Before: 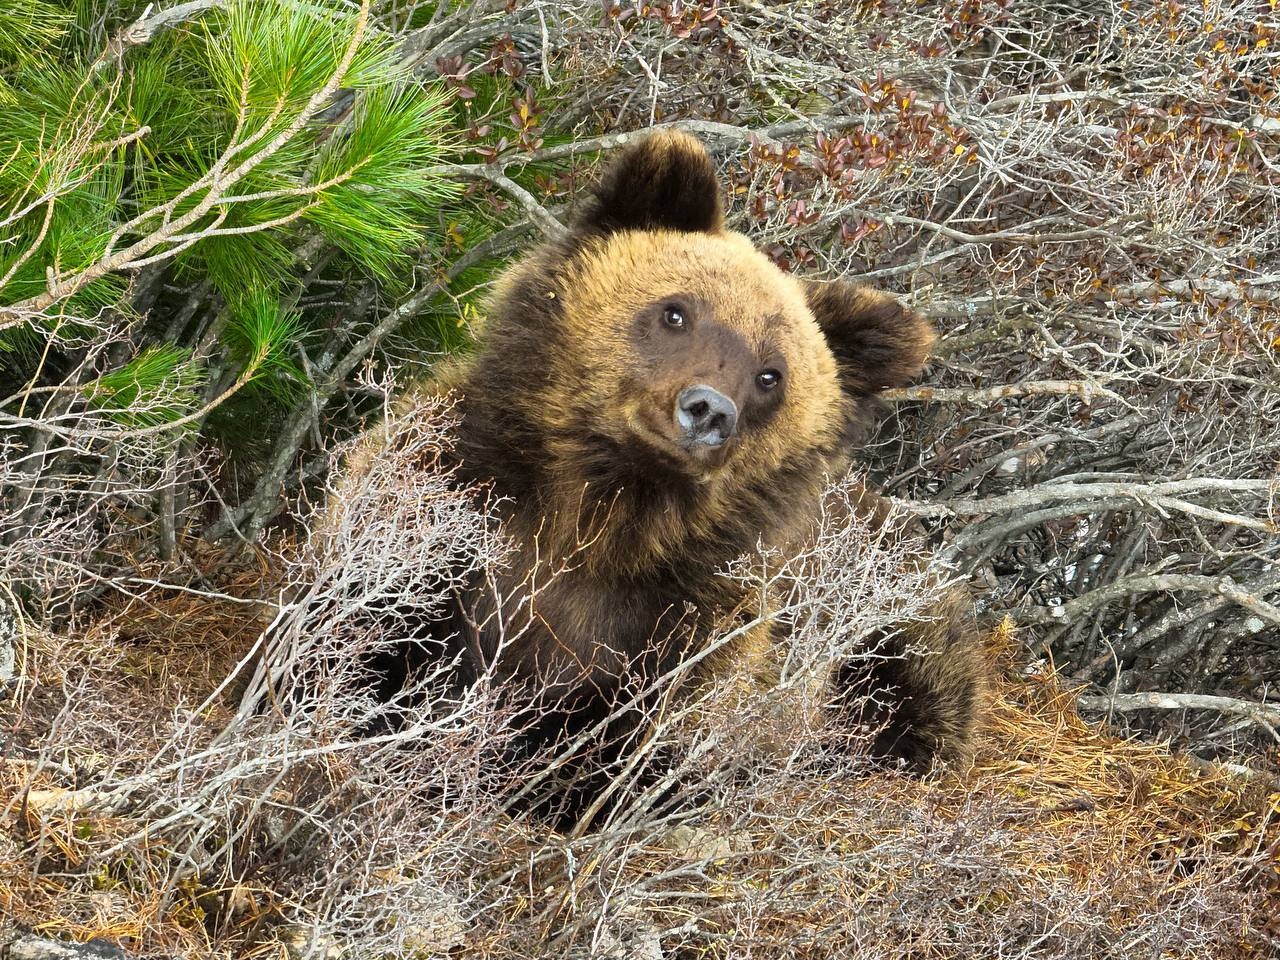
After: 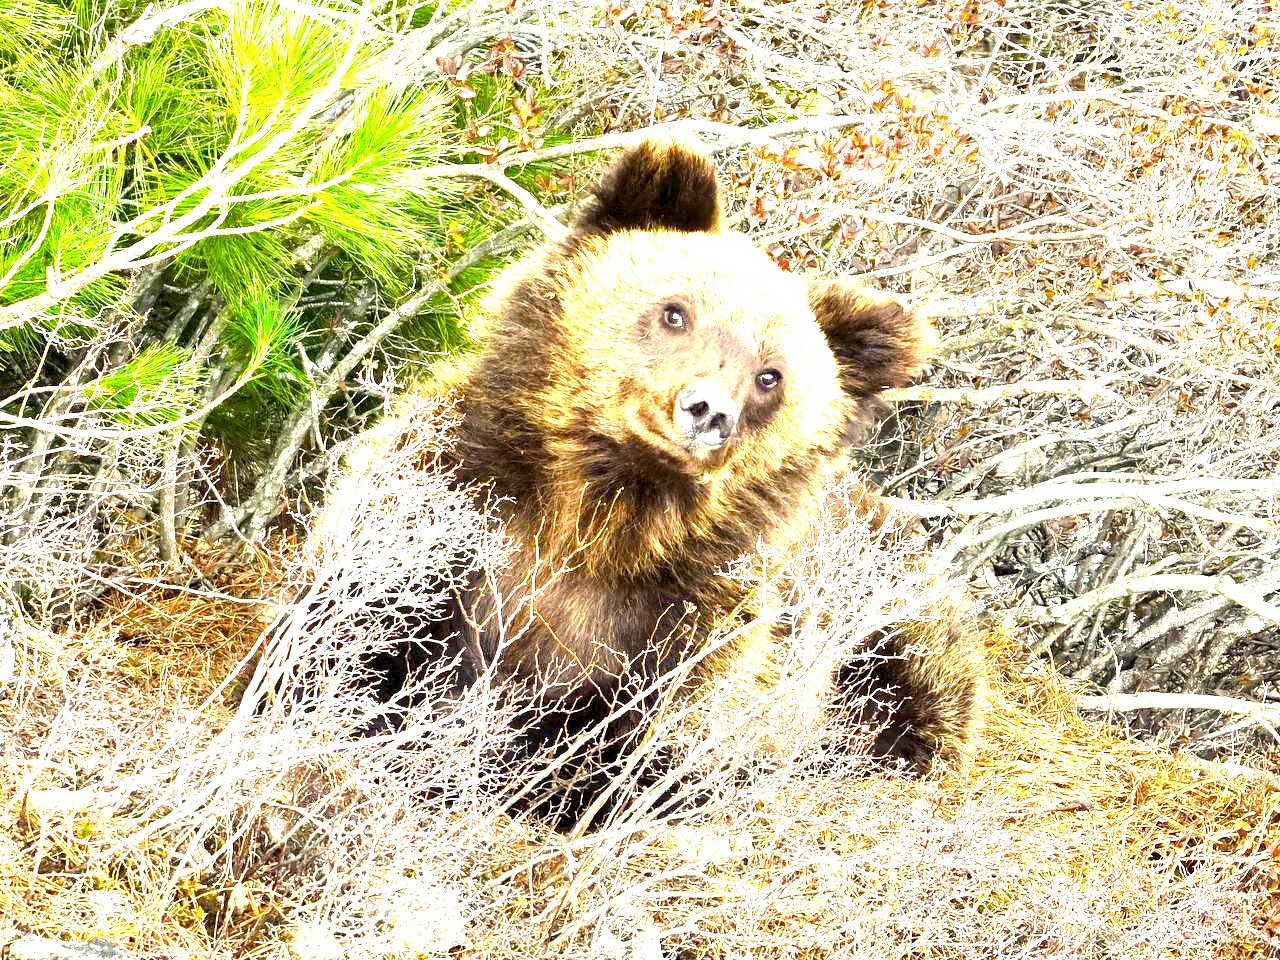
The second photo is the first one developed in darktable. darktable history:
color balance rgb: shadows lift › luminance -21.66%, shadows lift › chroma 6.57%, shadows lift › hue 270°, power › chroma 0.68%, power › hue 60°, highlights gain › luminance 6.08%, highlights gain › chroma 1.33%, highlights gain › hue 90°, global offset › luminance -0.87%, perceptual saturation grading › global saturation 26.86%, perceptual saturation grading › highlights -28.39%, perceptual saturation grading › mid-tones 15.22%, perceptual saturation grading › shadows 33.98%, perceptual brilliance grading › highlights 10%, perceptual brilliance grading › mid-tones 5%
exposure: exposure 2.003 EV, compensate highlight preservation false
